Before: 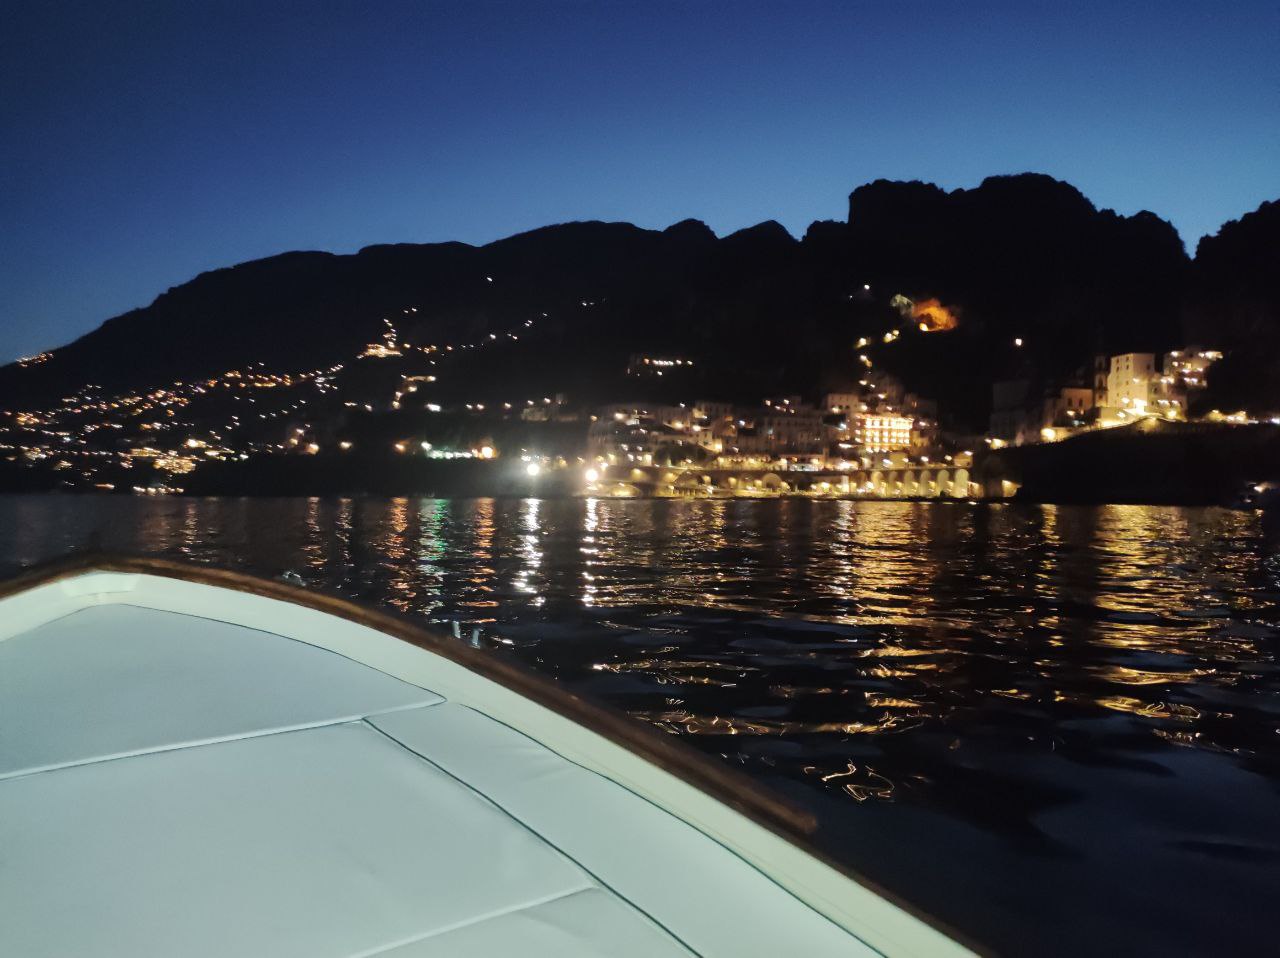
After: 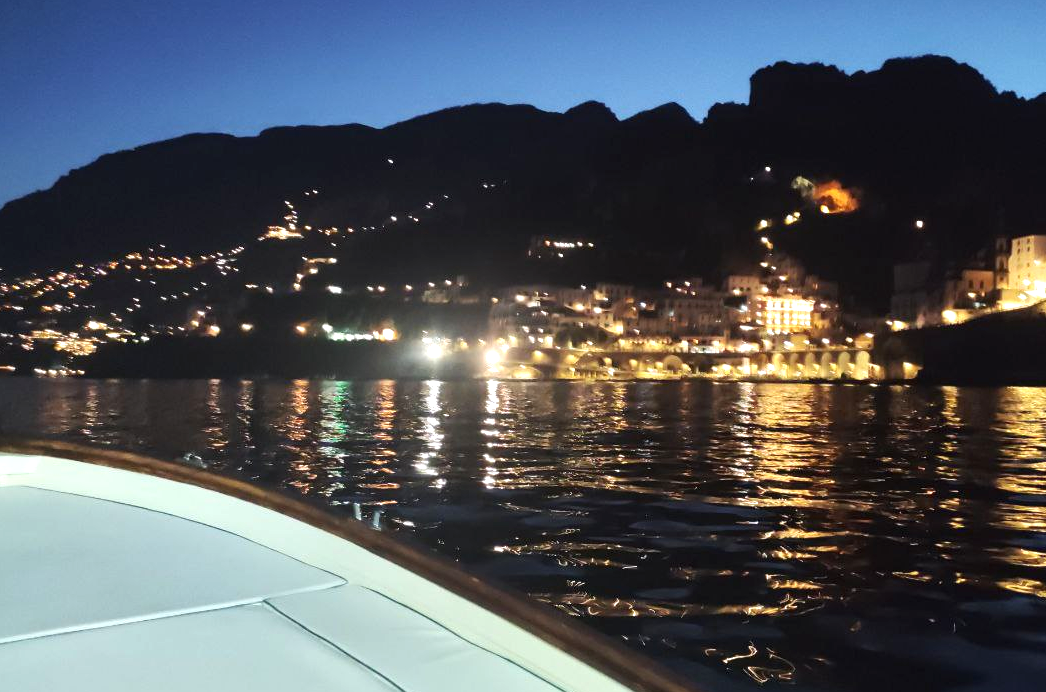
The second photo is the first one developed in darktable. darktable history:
tone equalizer: on, module defaults
exposure: black level correction 0, exposure 0.695 EV, compensate highlight preservation false
crop: left 7.743%, top 12.332%, right 10.48%, bottom 15.398%
